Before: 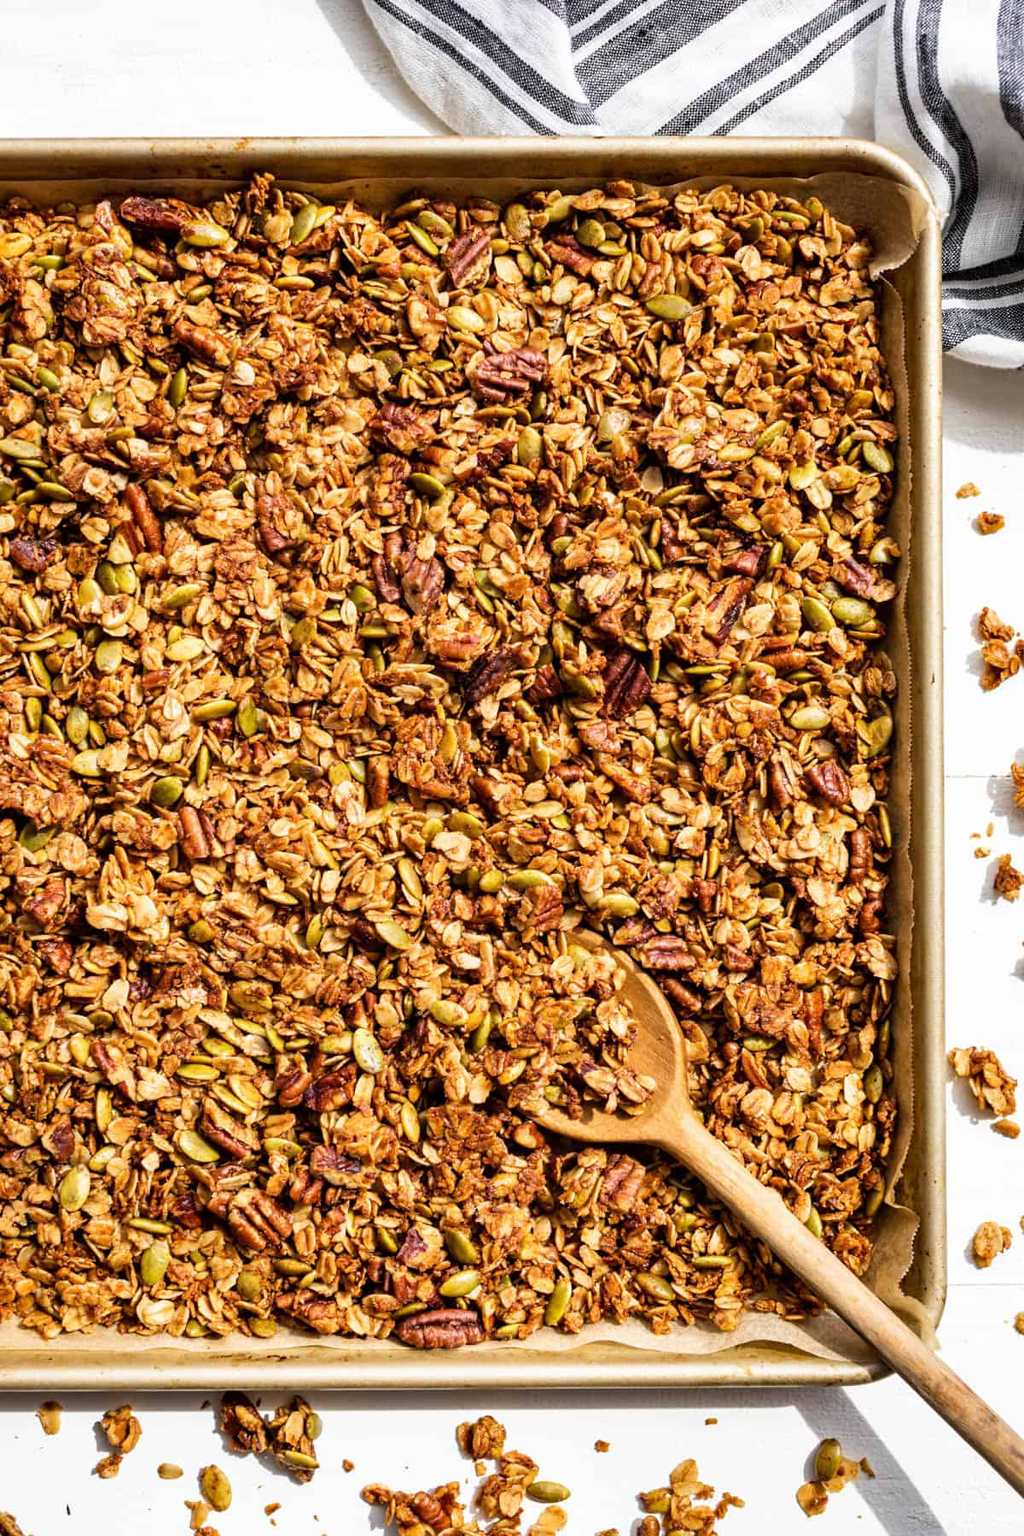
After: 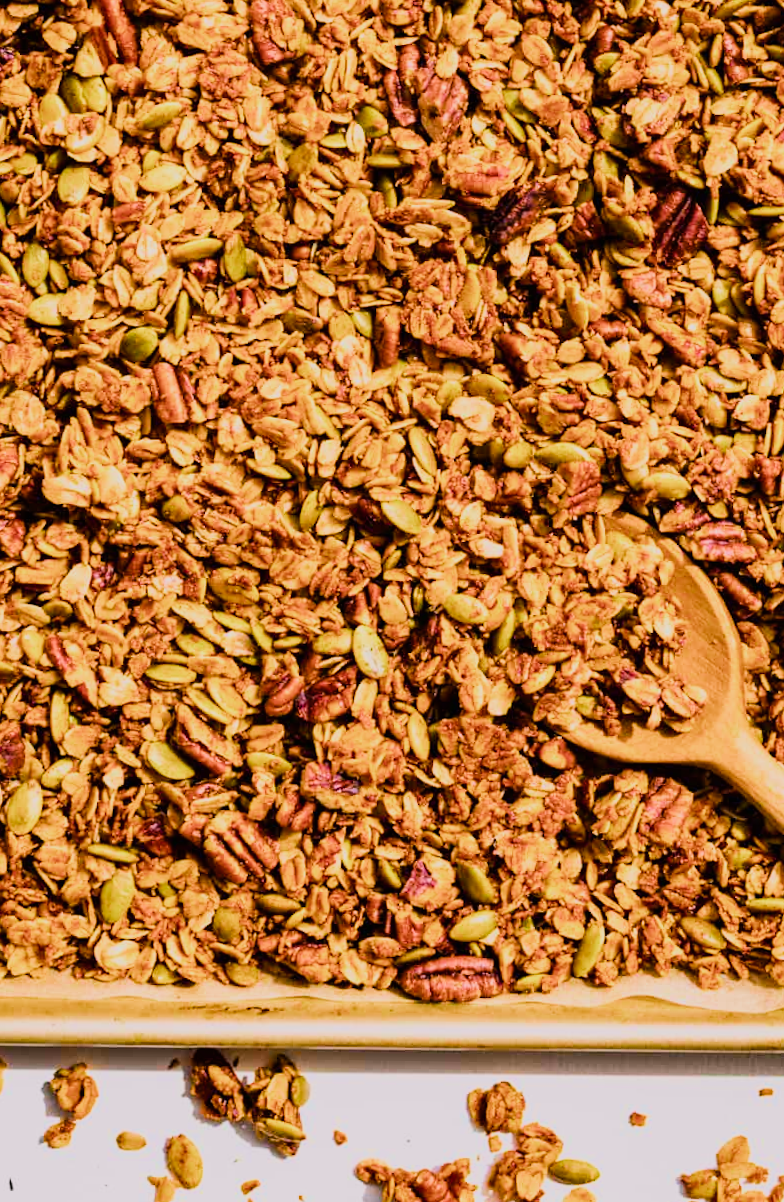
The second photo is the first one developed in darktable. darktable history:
crop and rotate: angle -0.86°, left 3.674%, top 31.671%, right 29.48%
filmic rgb: black relative exposure -16 EV, white relative exposure 5.27 EV, hardness 5.9, contrast 1.238, color science v5 (2021), contrast in shadows safe, contrast in highlights safe
color balance rgb: power › chroma 0.265%, power › hue 61.13°, highlights gain › chroma 1.52%, highlights gain › hue 308.48°, perceptual saturation grading › global saturation 25.174%, perceptual brilliance grading › global brilliance 2.982%, perceptual brilliance grading › highlights -3.446%, perceptual brilliance grading › shadows 2.51%, global vibrance 43.386%
exposure: exposure 0.21 EV, compensate highlight preservation false
color correction: highlights b* 0.03
